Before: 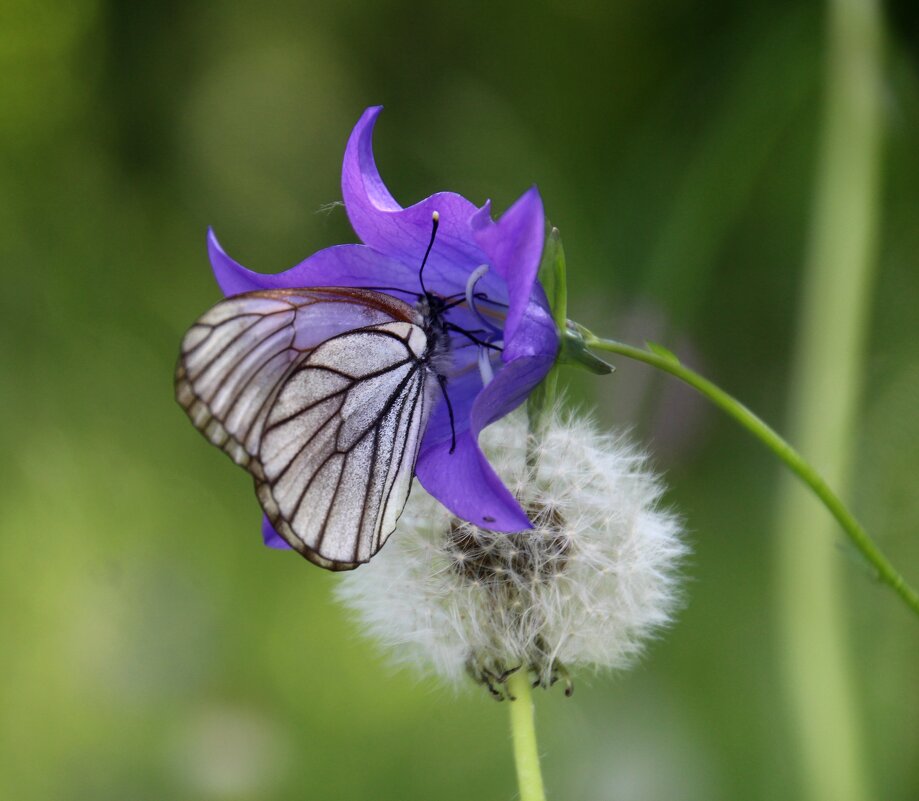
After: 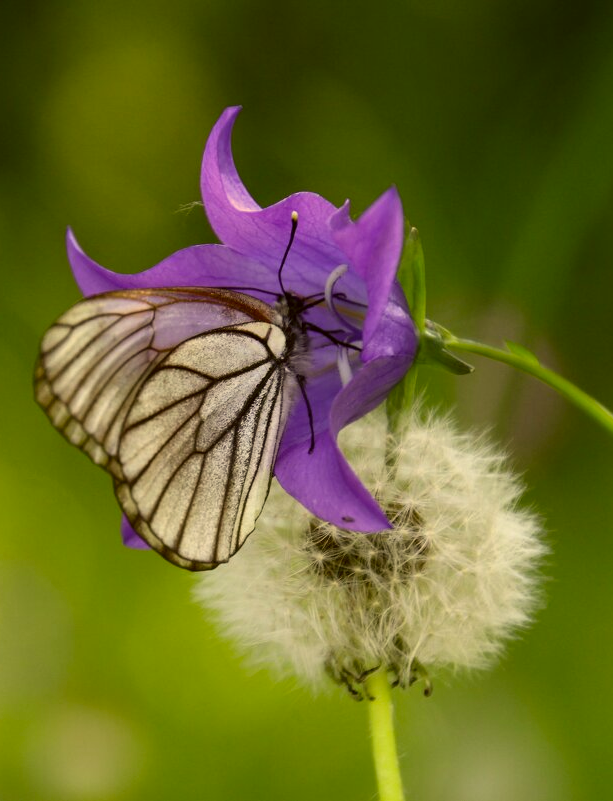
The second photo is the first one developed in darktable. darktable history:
color correction: highlights a* 0.162, highlights b* 29.53, shadows a* -0.162, shadows b* 21.09
crop and rotate: left 15.446%, right 17.836%
